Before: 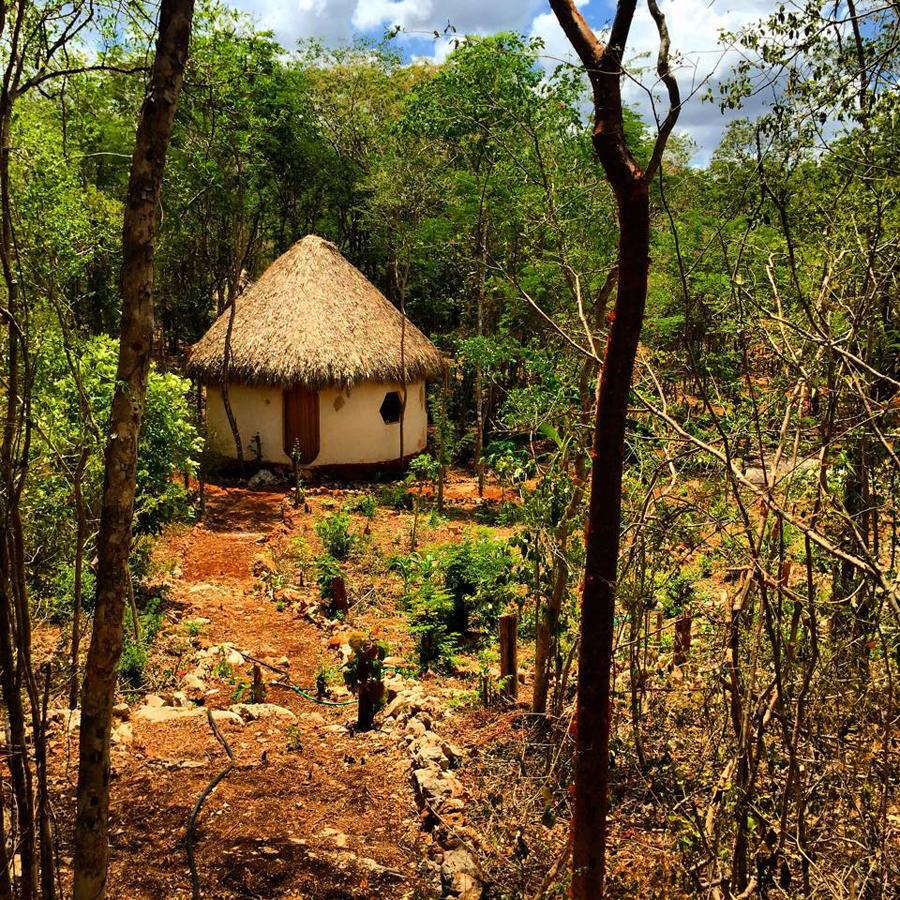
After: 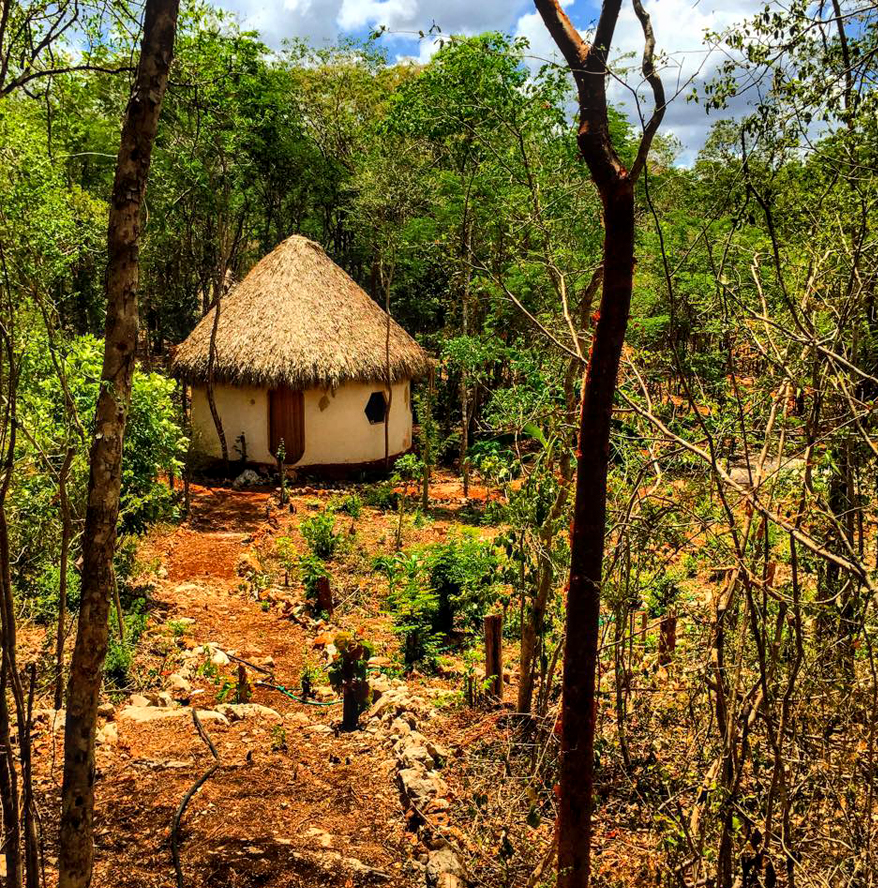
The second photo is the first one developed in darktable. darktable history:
crop and rotate: left 1.774%, right 0.633%, bottom 1.28%
shadows and highlights: highlights 70.7, soften with gaussian
local contrast: on, module defaults
contrast brightness saturation: contrast 0.04, saturation 0.07
